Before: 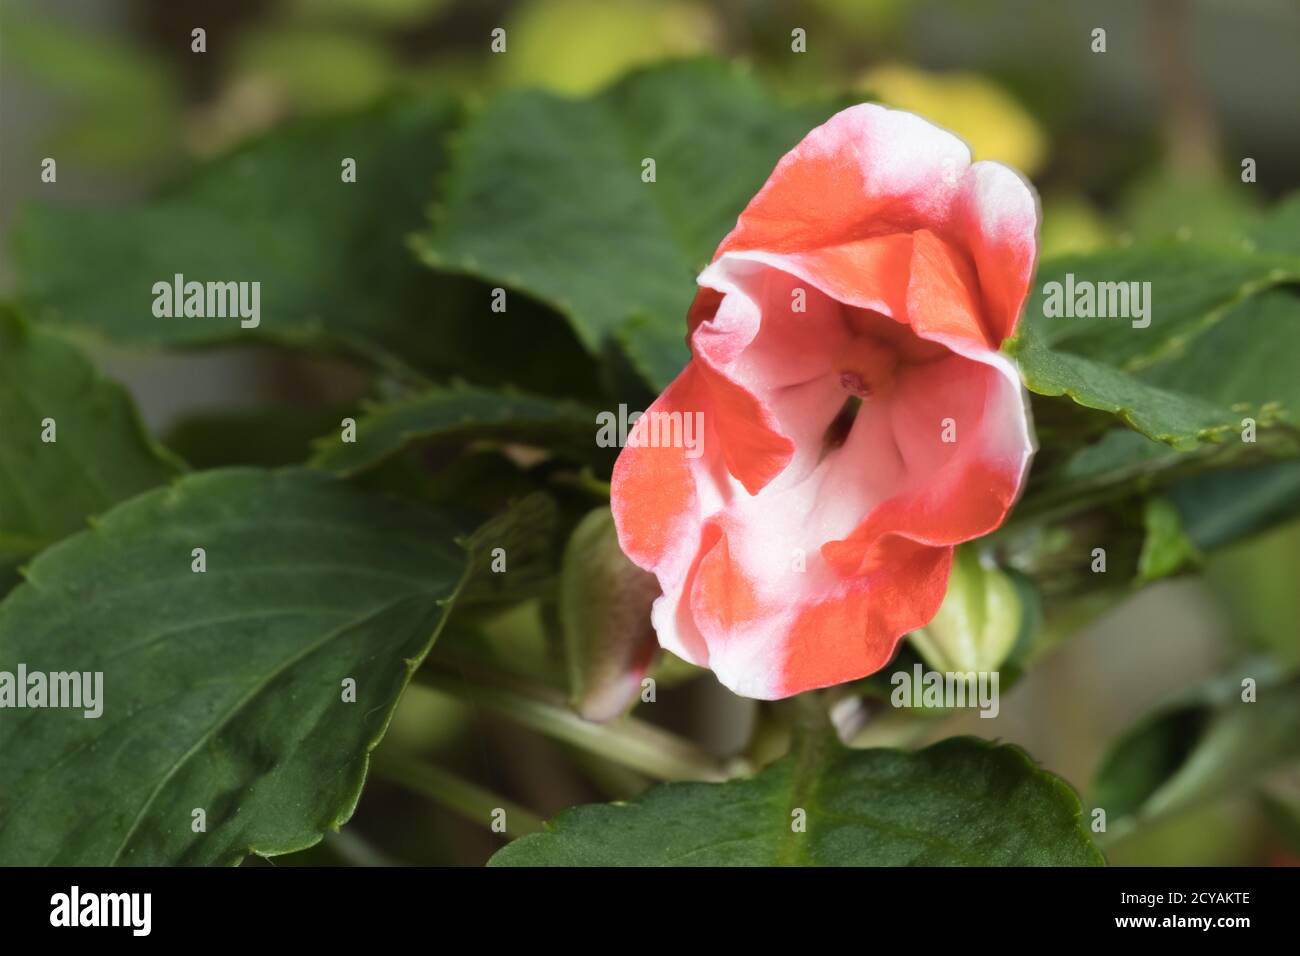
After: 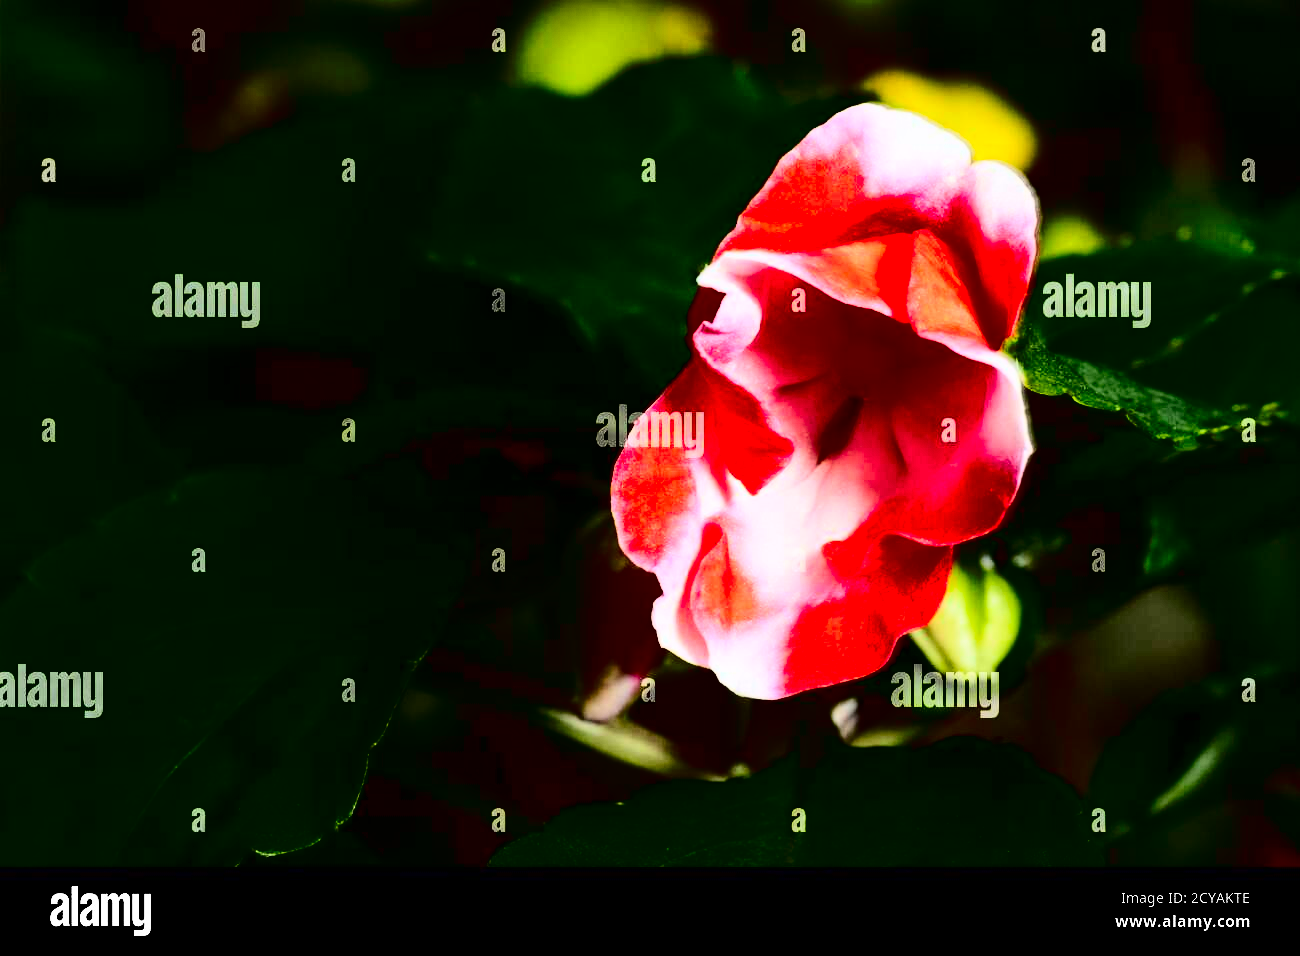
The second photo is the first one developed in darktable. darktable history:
contrast brightness saturation: contrast 0.776, brightness -0.993, saturation 0.987
